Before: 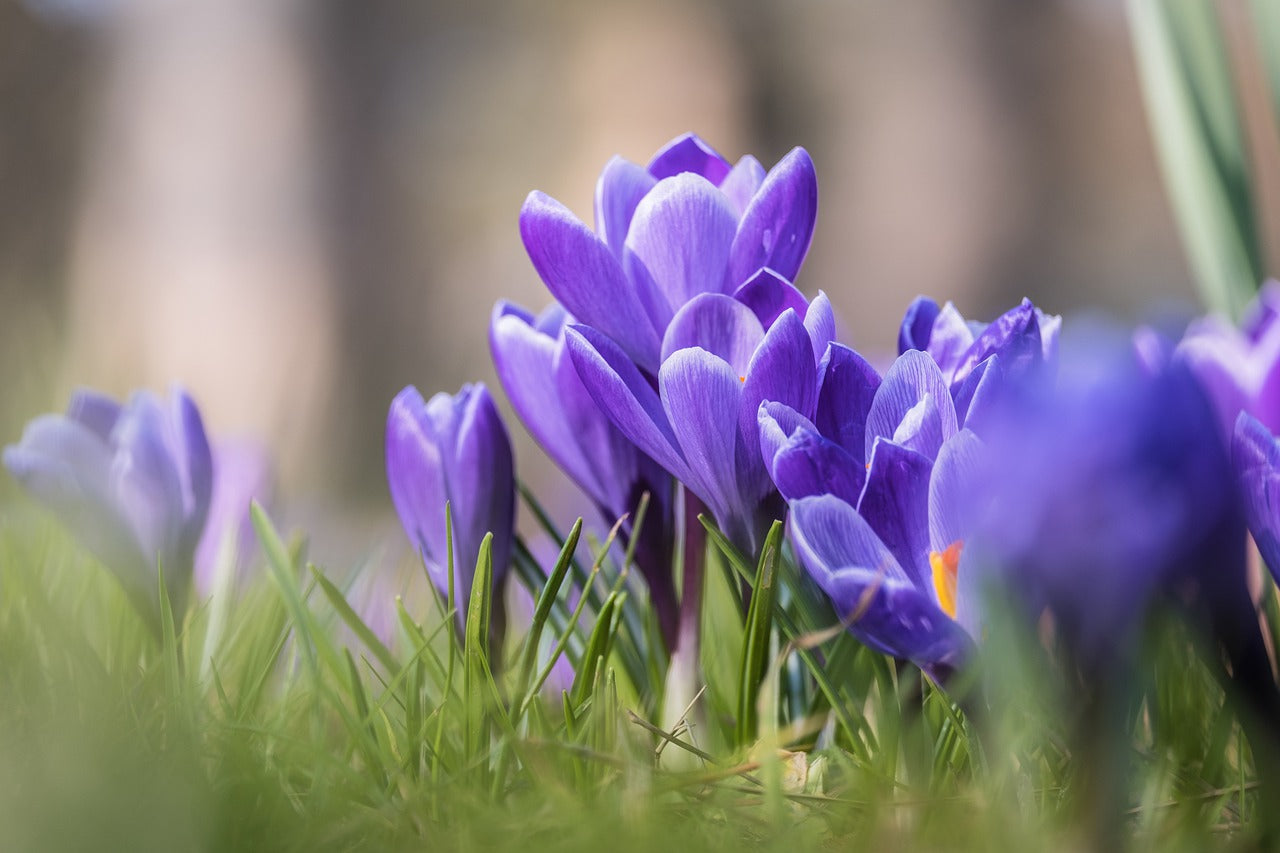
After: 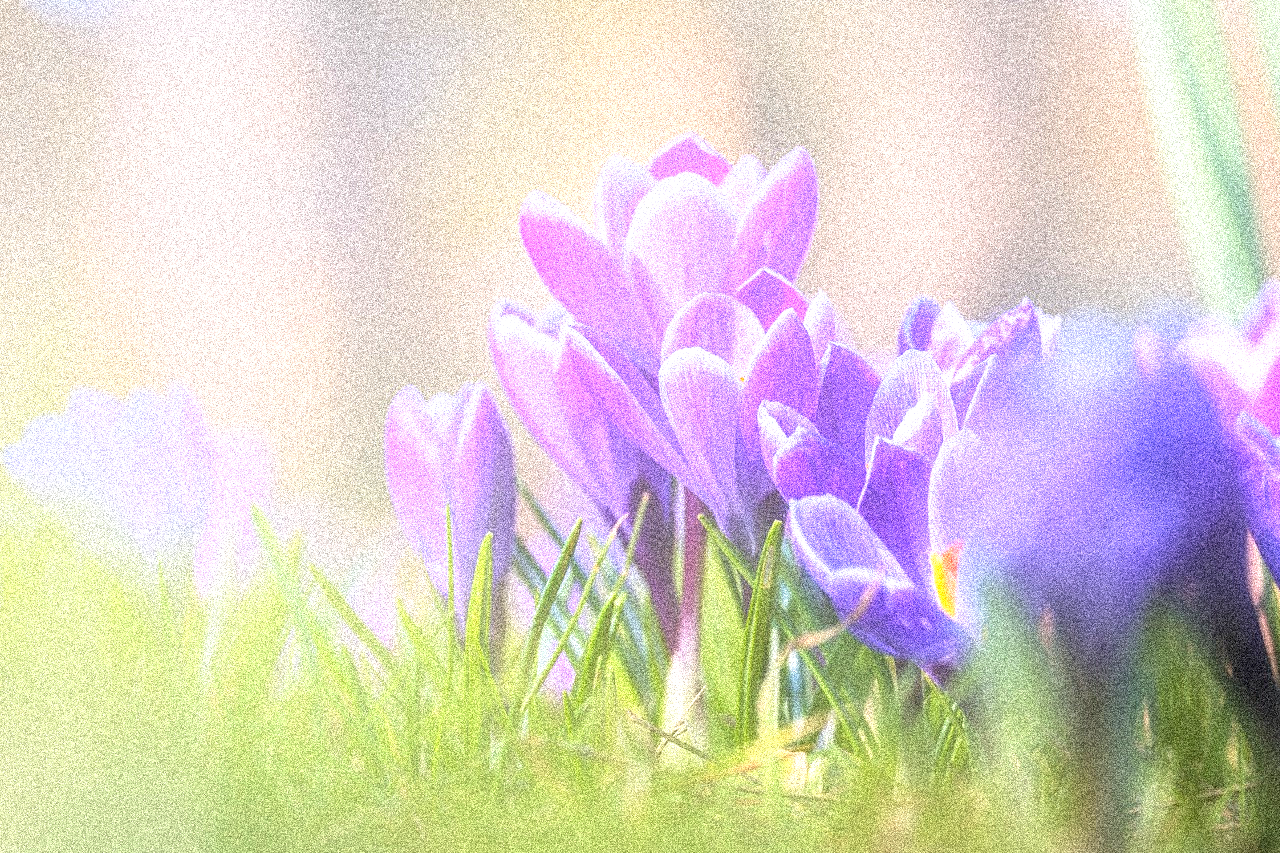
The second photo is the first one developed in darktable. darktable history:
grain: coarseness 3.75 ISO, strength 100%, mid-tones bias 0%
exposure: black level correction 0, exposure 1.2 EV, compensate highlight preservation false
bloom: size 38%, threshold 95%, strength 30%
